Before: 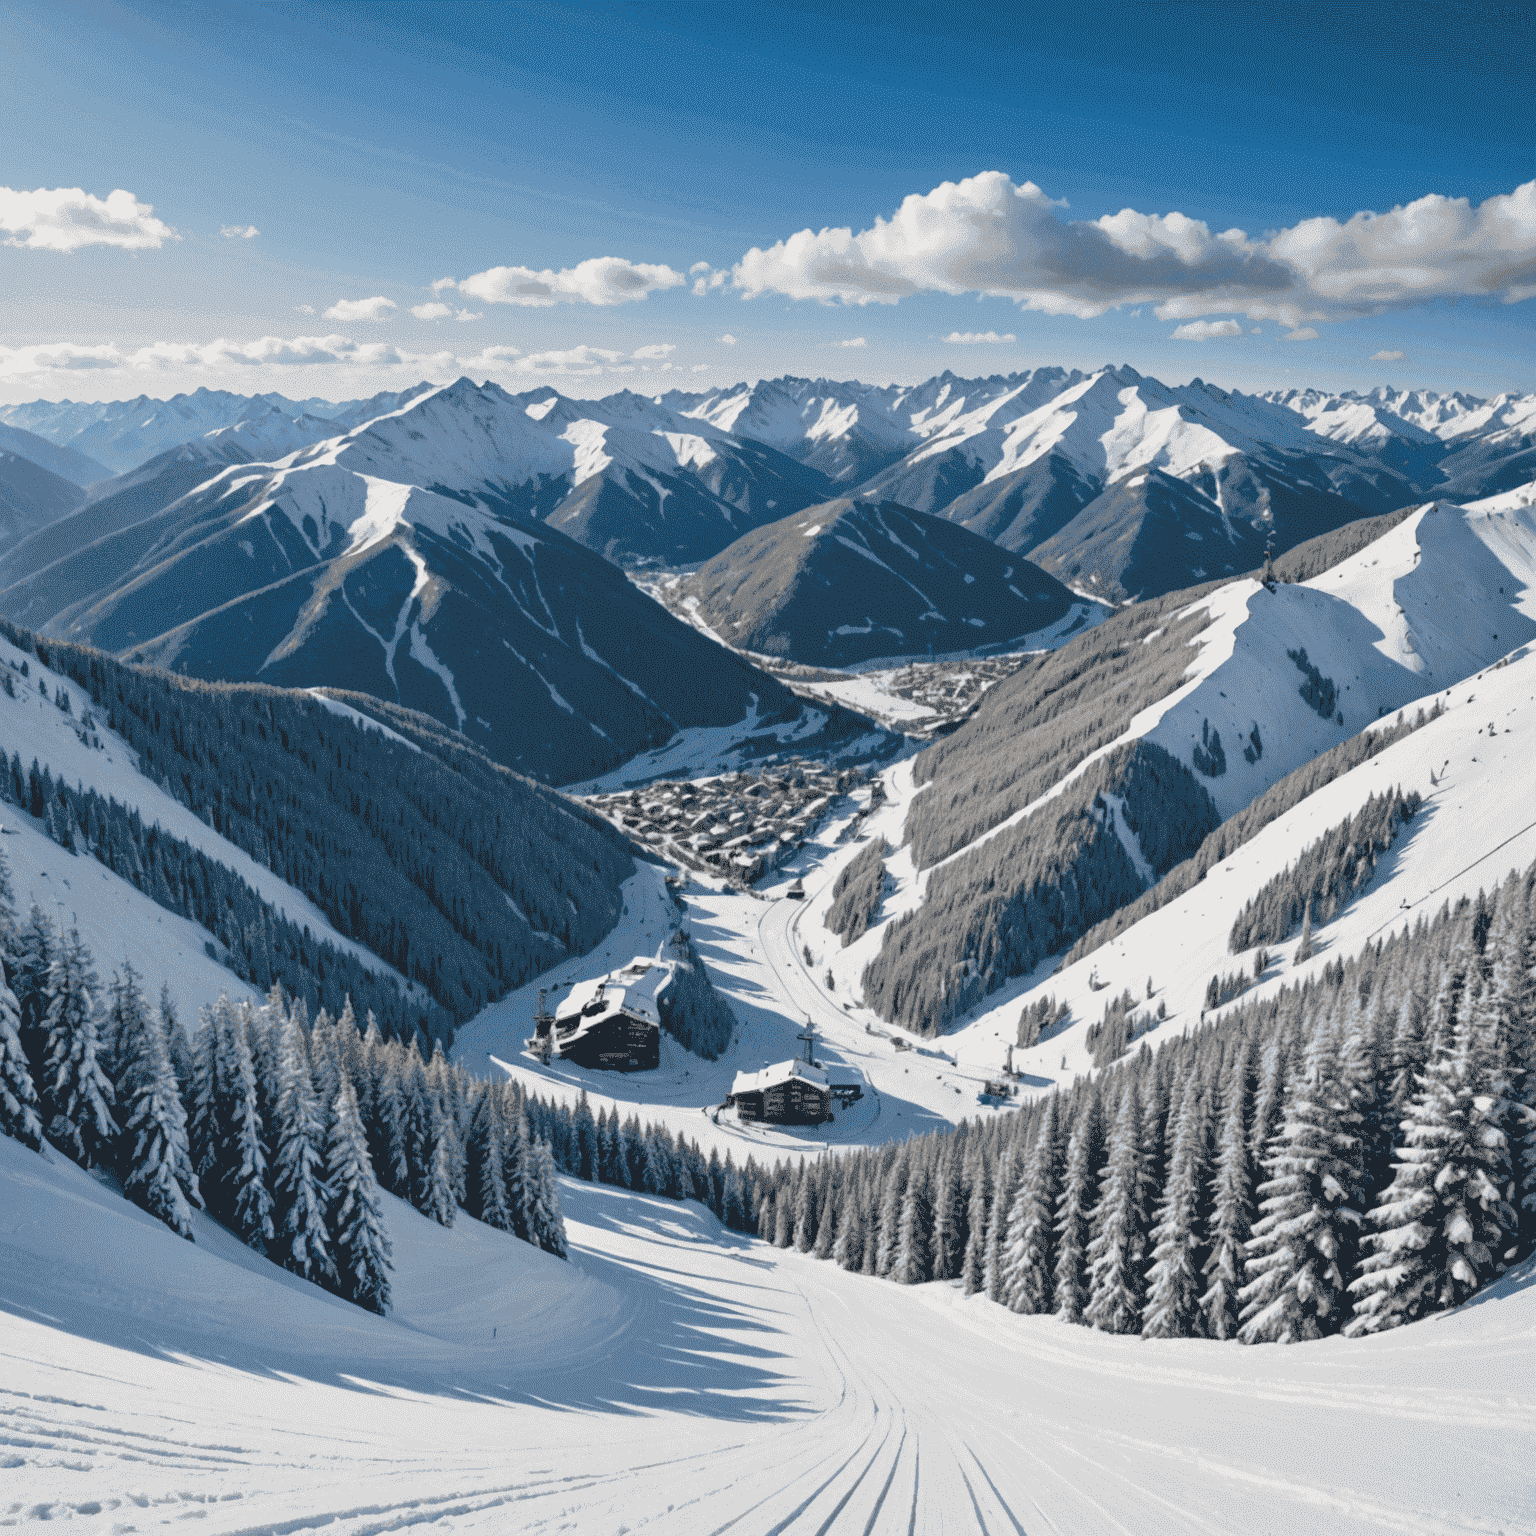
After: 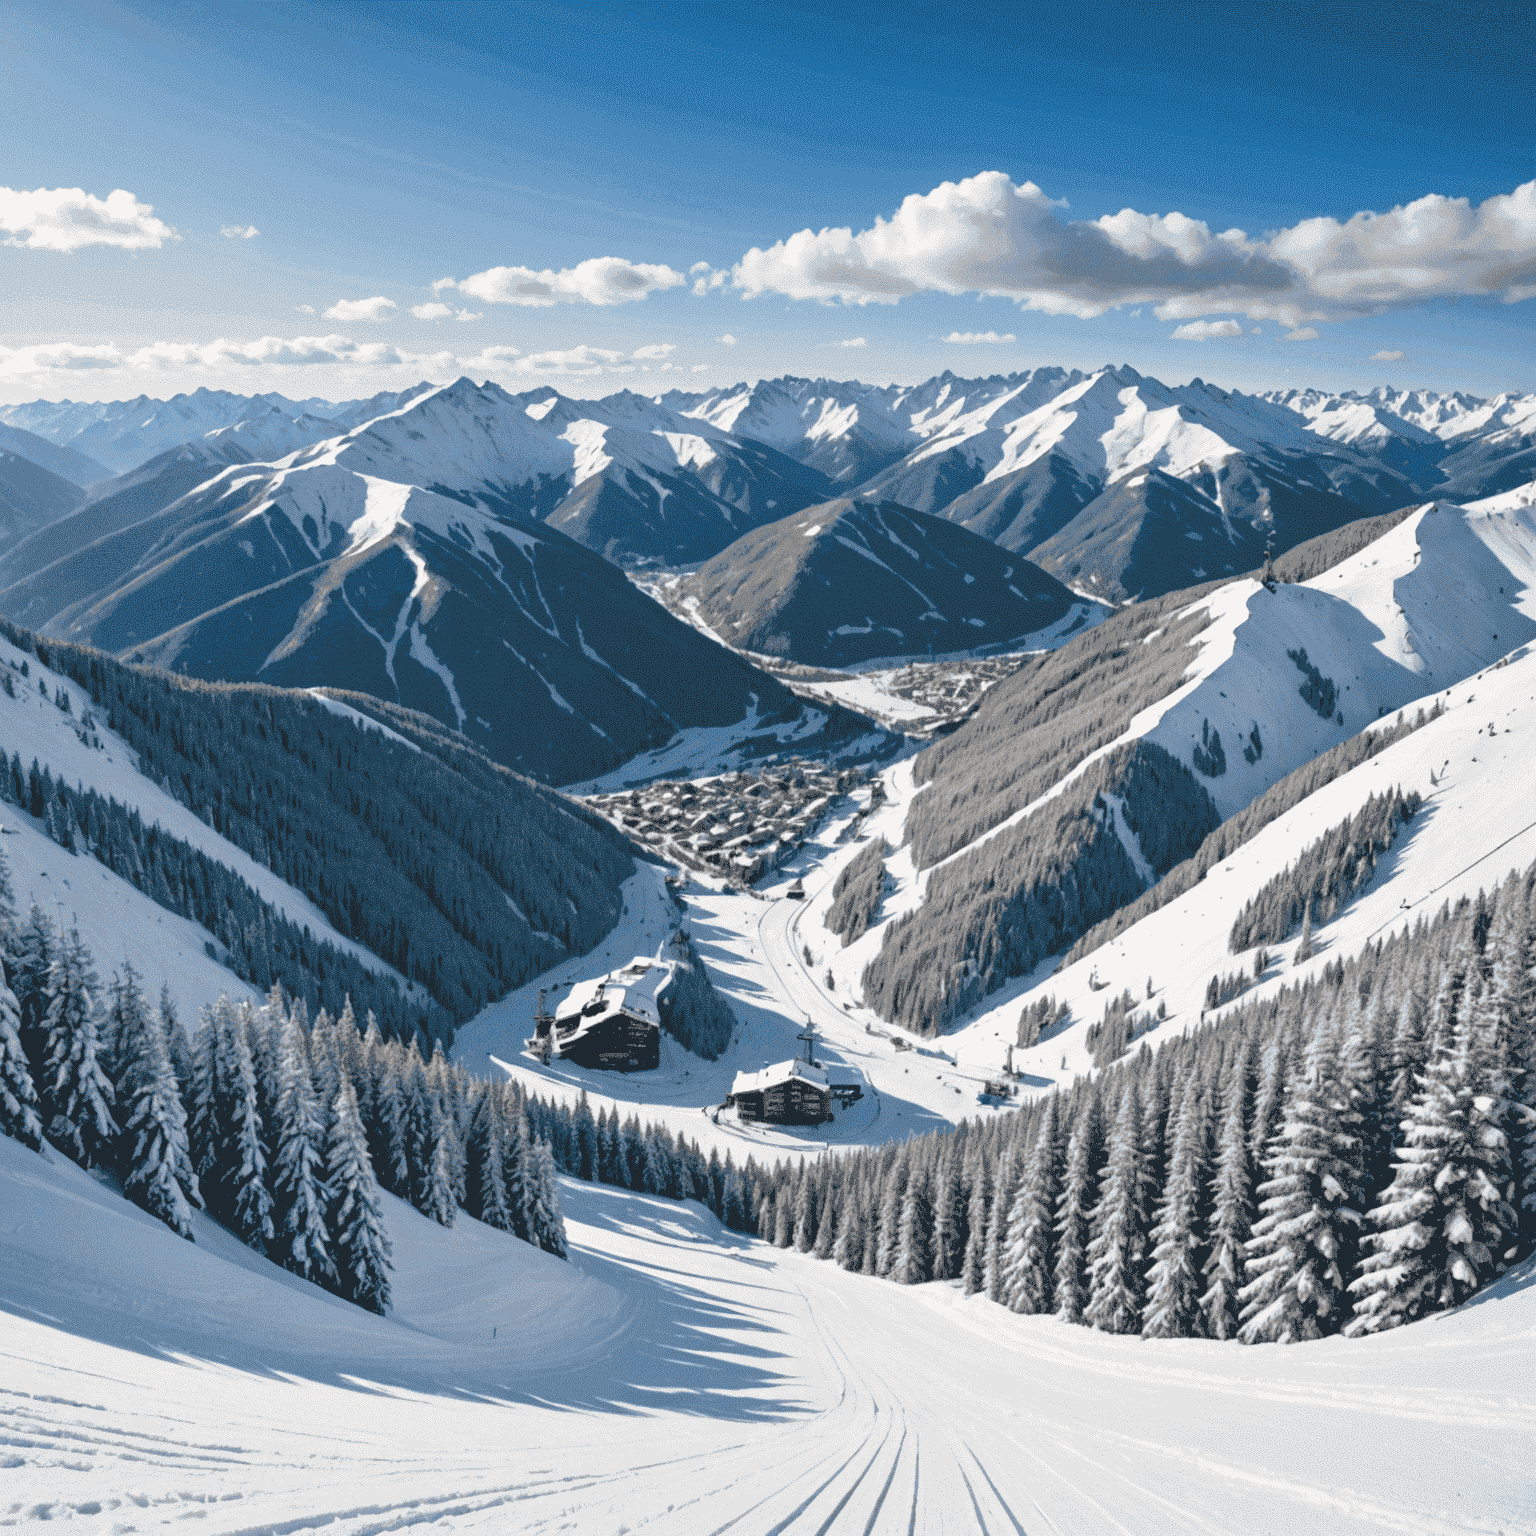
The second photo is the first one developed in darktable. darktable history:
exposure: exposure 0.171 EV, compensate highlight preservation false
